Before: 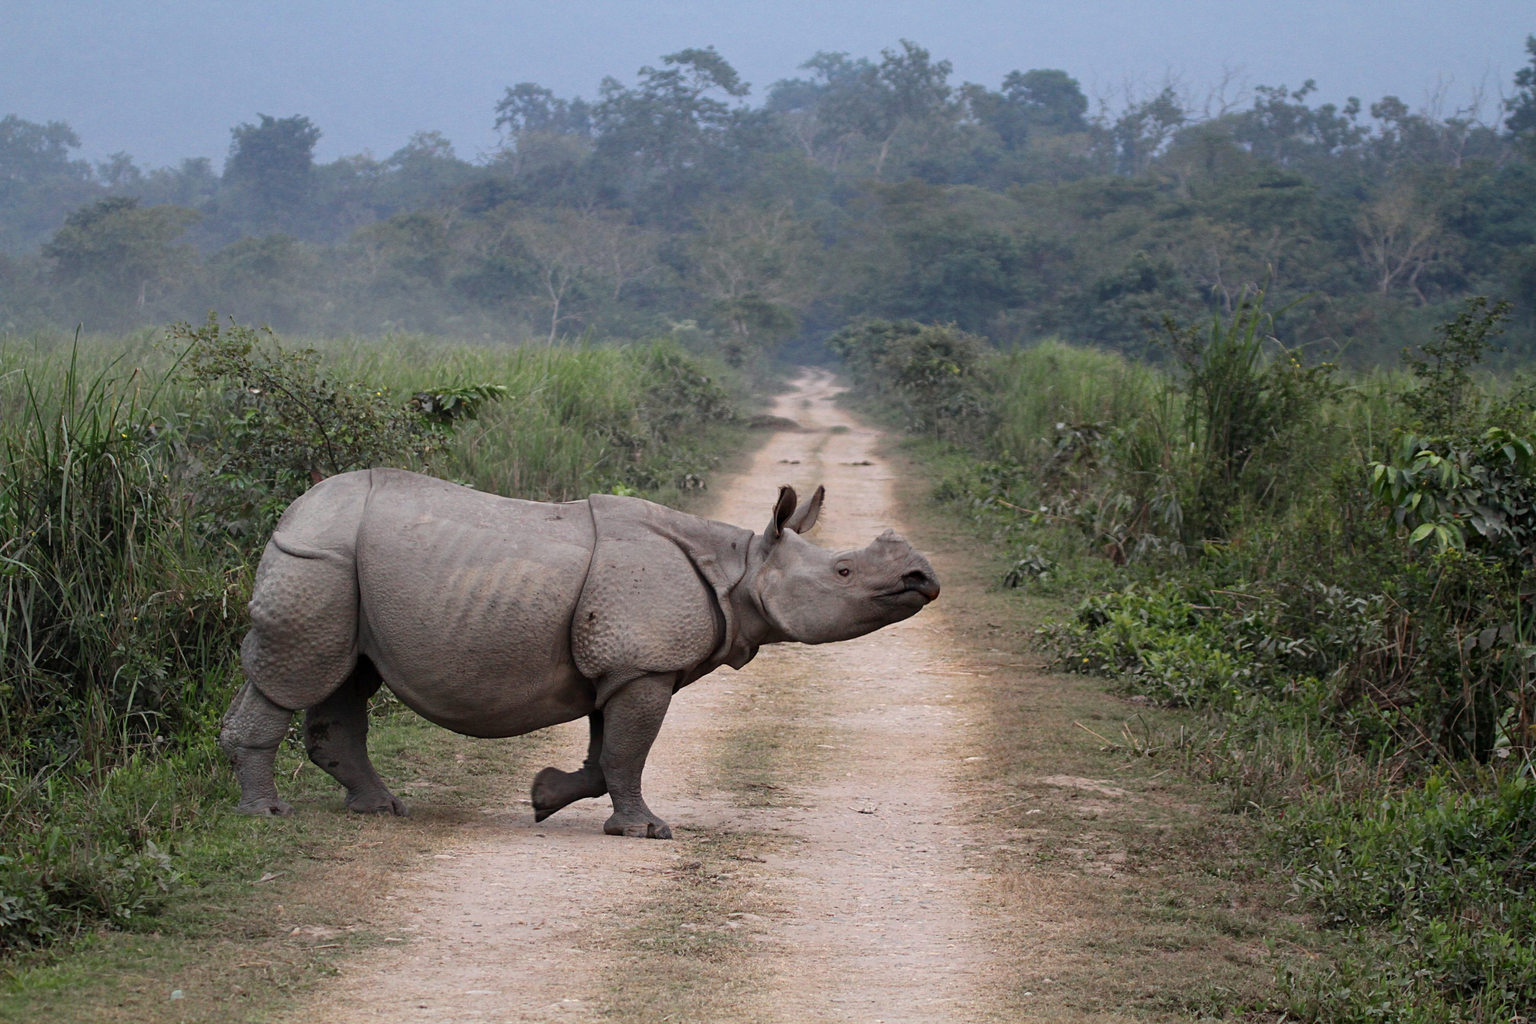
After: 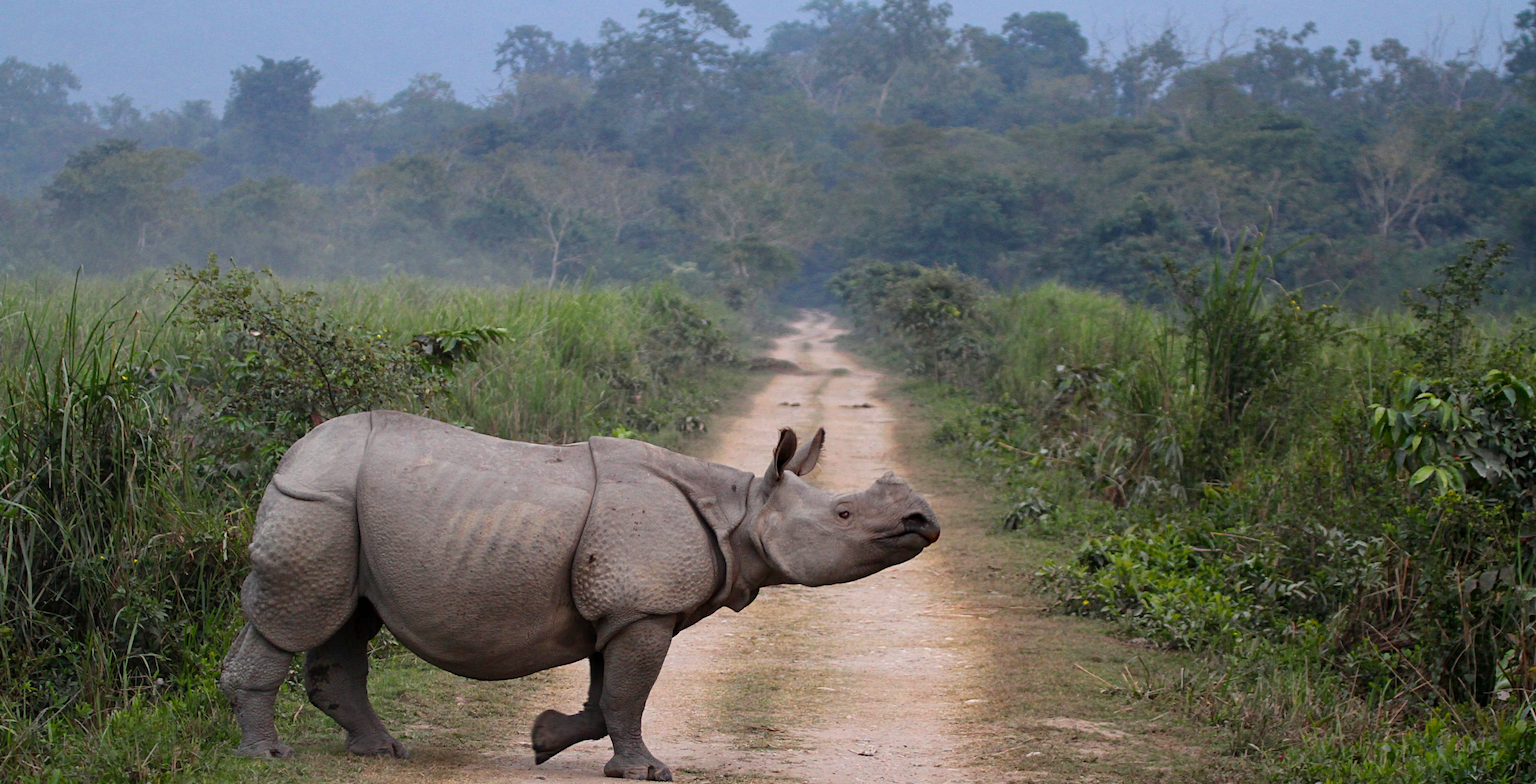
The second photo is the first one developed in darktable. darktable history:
crop: top 5.667%, bottom 17.637%
color balance rgb: perceptual saturation grading › global saturation 25%, global vibrance 10%
